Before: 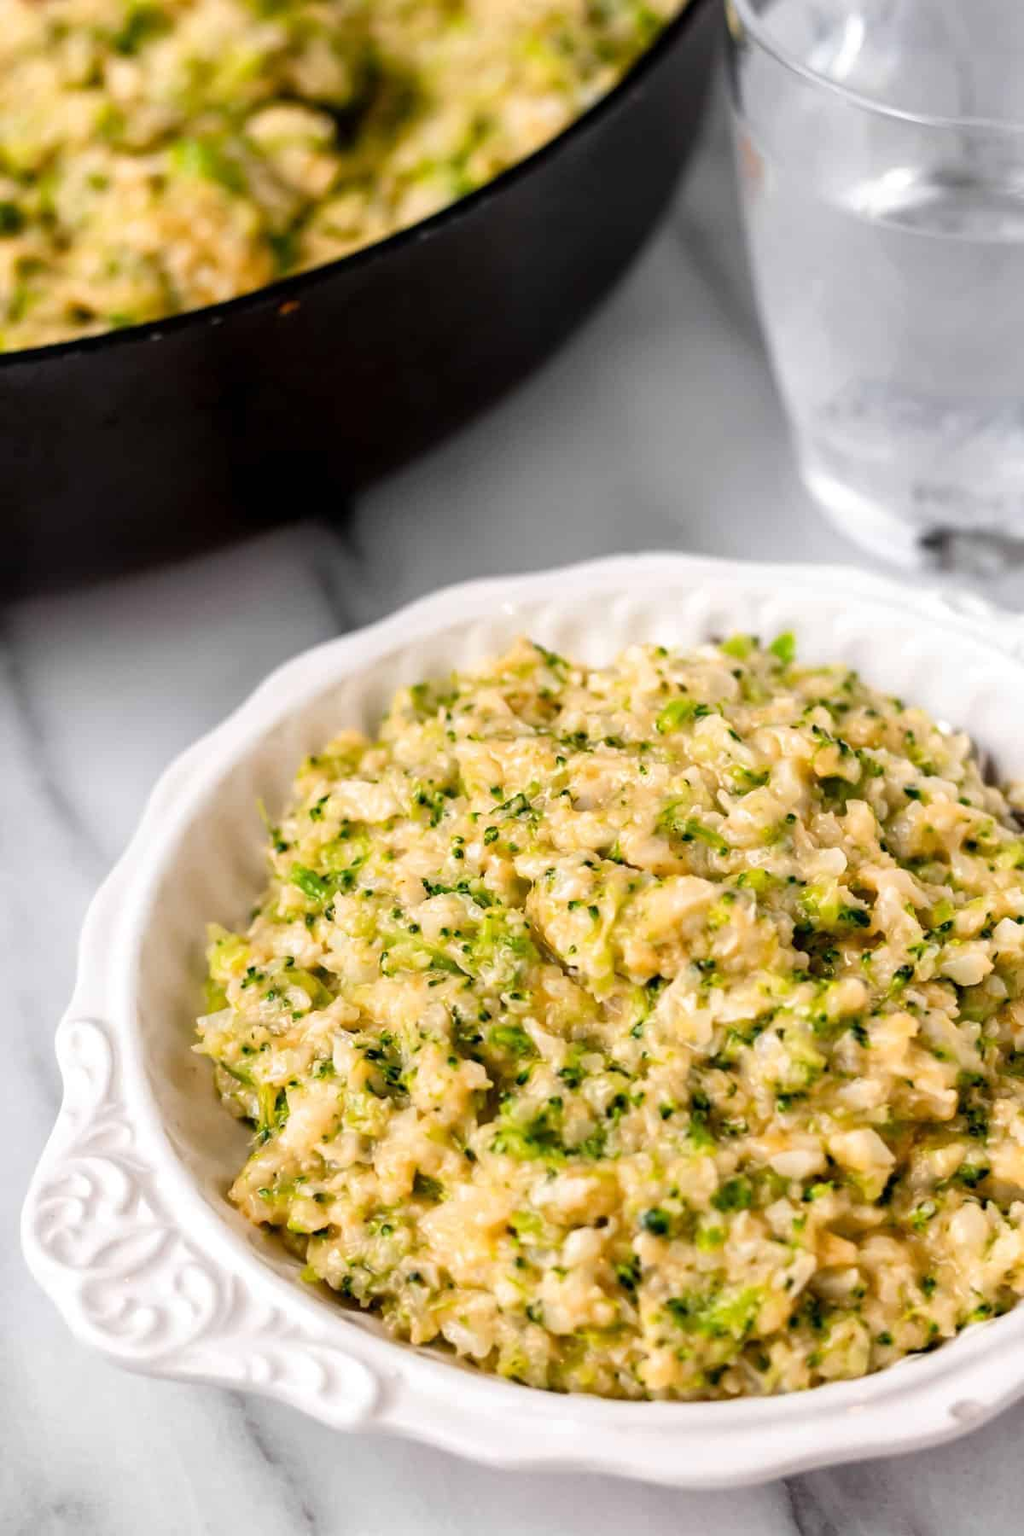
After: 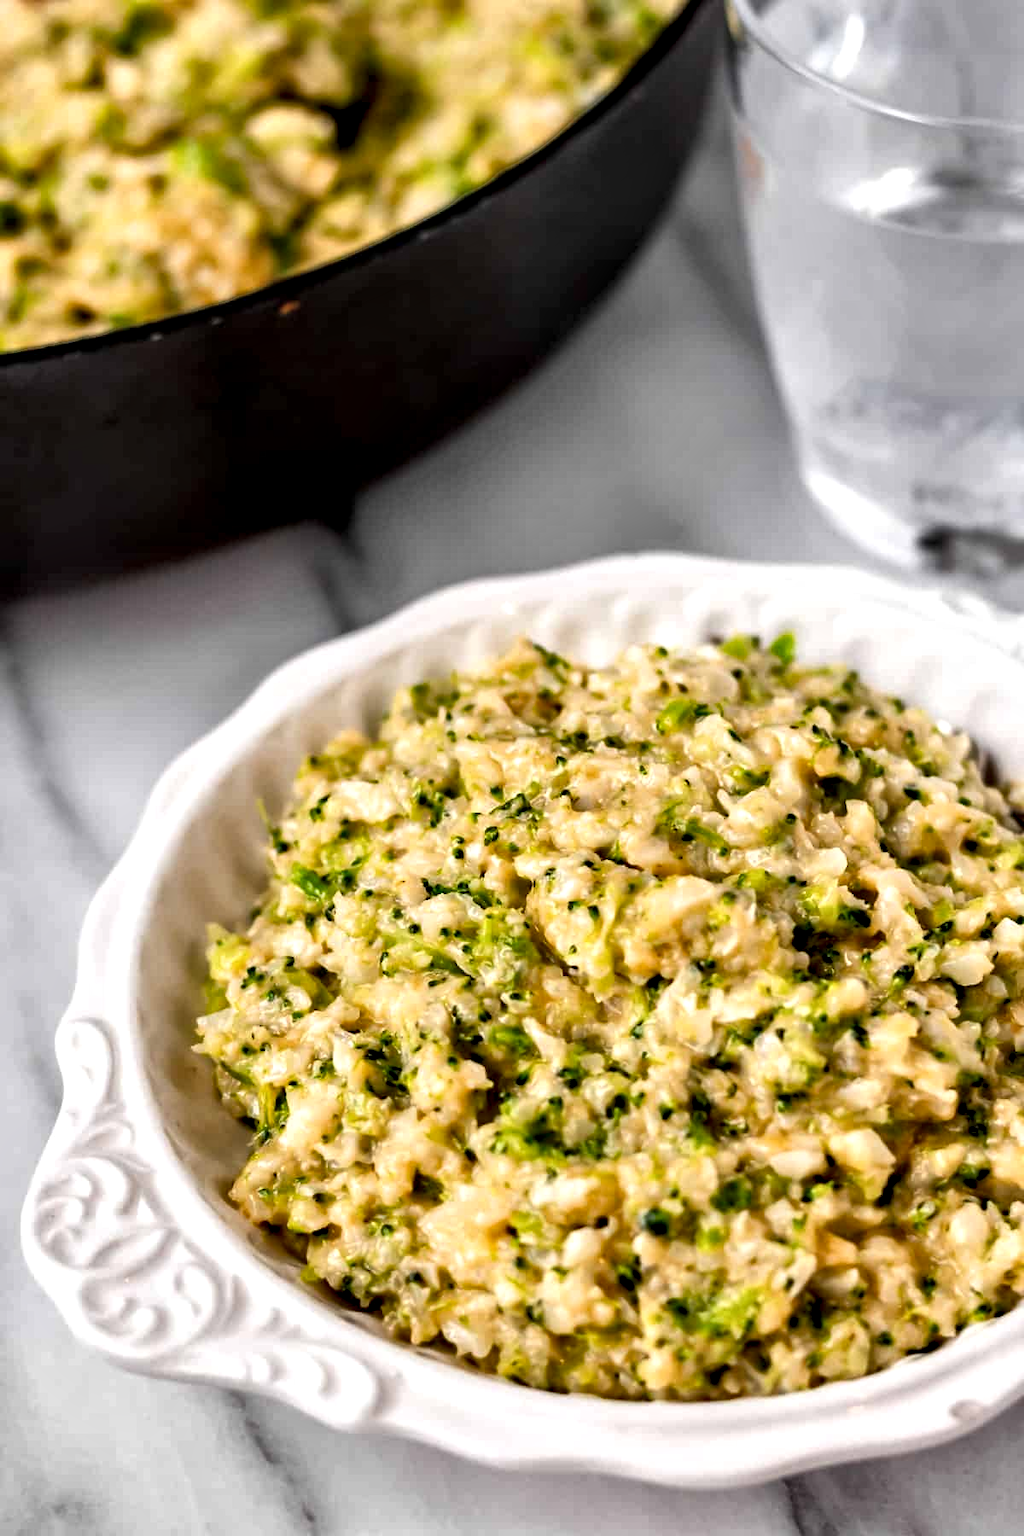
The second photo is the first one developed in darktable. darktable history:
shadows and highlights: shadows 20.91, highlights -35.45, soften with gaussian
contrast equalizer: y [[0.545, 0.572, 0.59, 0.59, 0.571, 0.545], [0.5 ×6], [0.5 ×6], [0 ×6], [0 ×6]]
